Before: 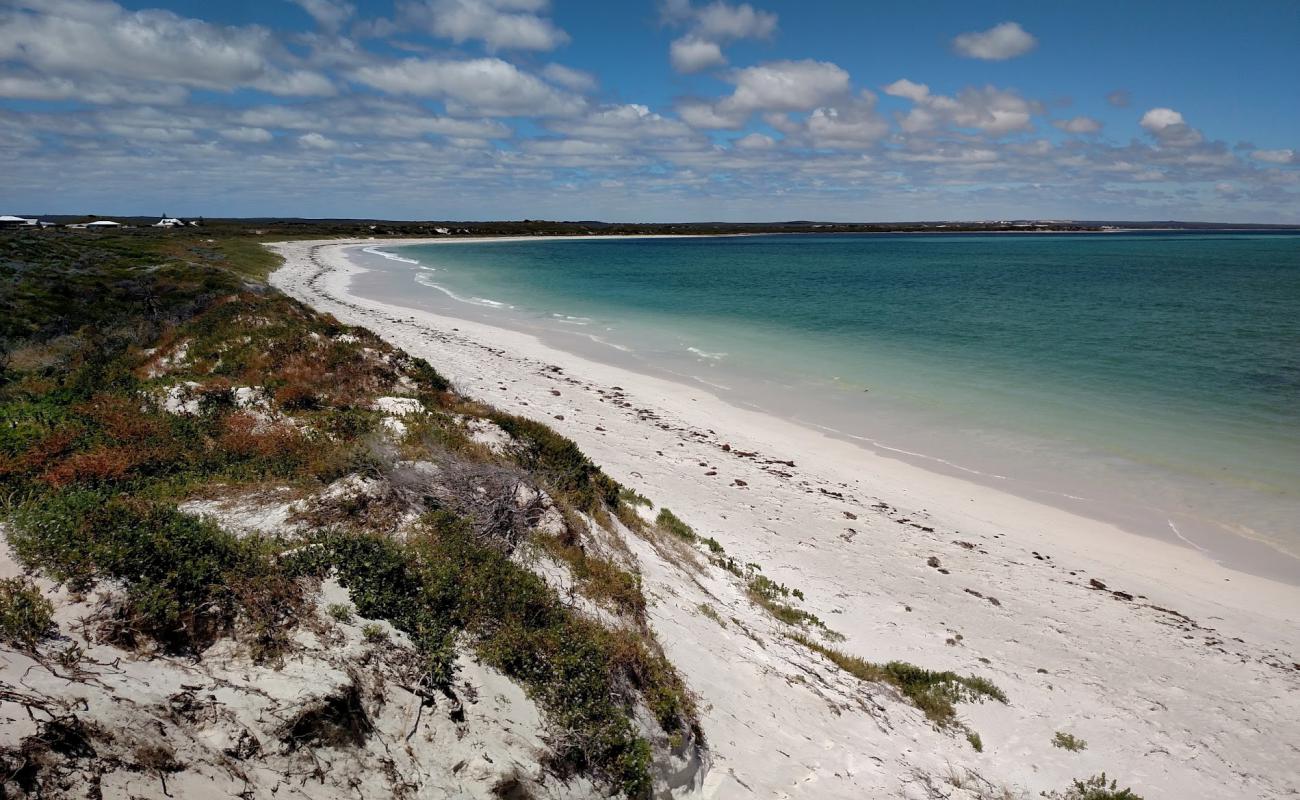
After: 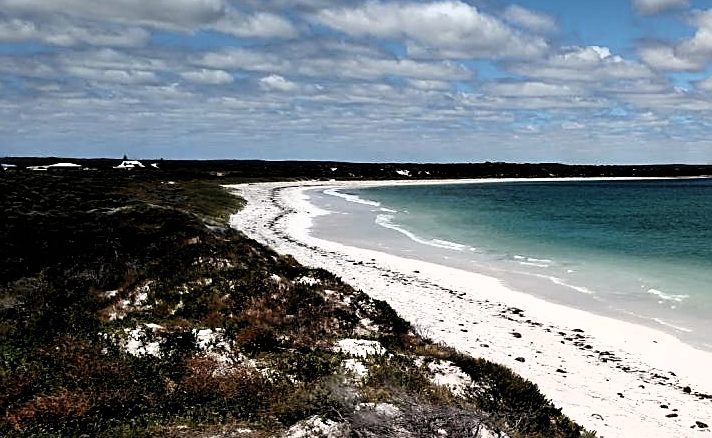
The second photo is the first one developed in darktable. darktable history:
sharpen: on, module defaults
crop and rotate: left 3.06%, top 7.483%, right 42.146%, bottom 37.71%
filmic rgb: black relative exposure -8.26 EV, white relative exposure 2.2 EV, hardness 7.16, latitude 86.23%, contrast 1.69, highlights saturation mix -4.48%, shadows ↔ highlights balance -2.06%, preserve chrominance max RGB, color science v6 (2022), contrast in shadows safe, contrast in highlights safe
